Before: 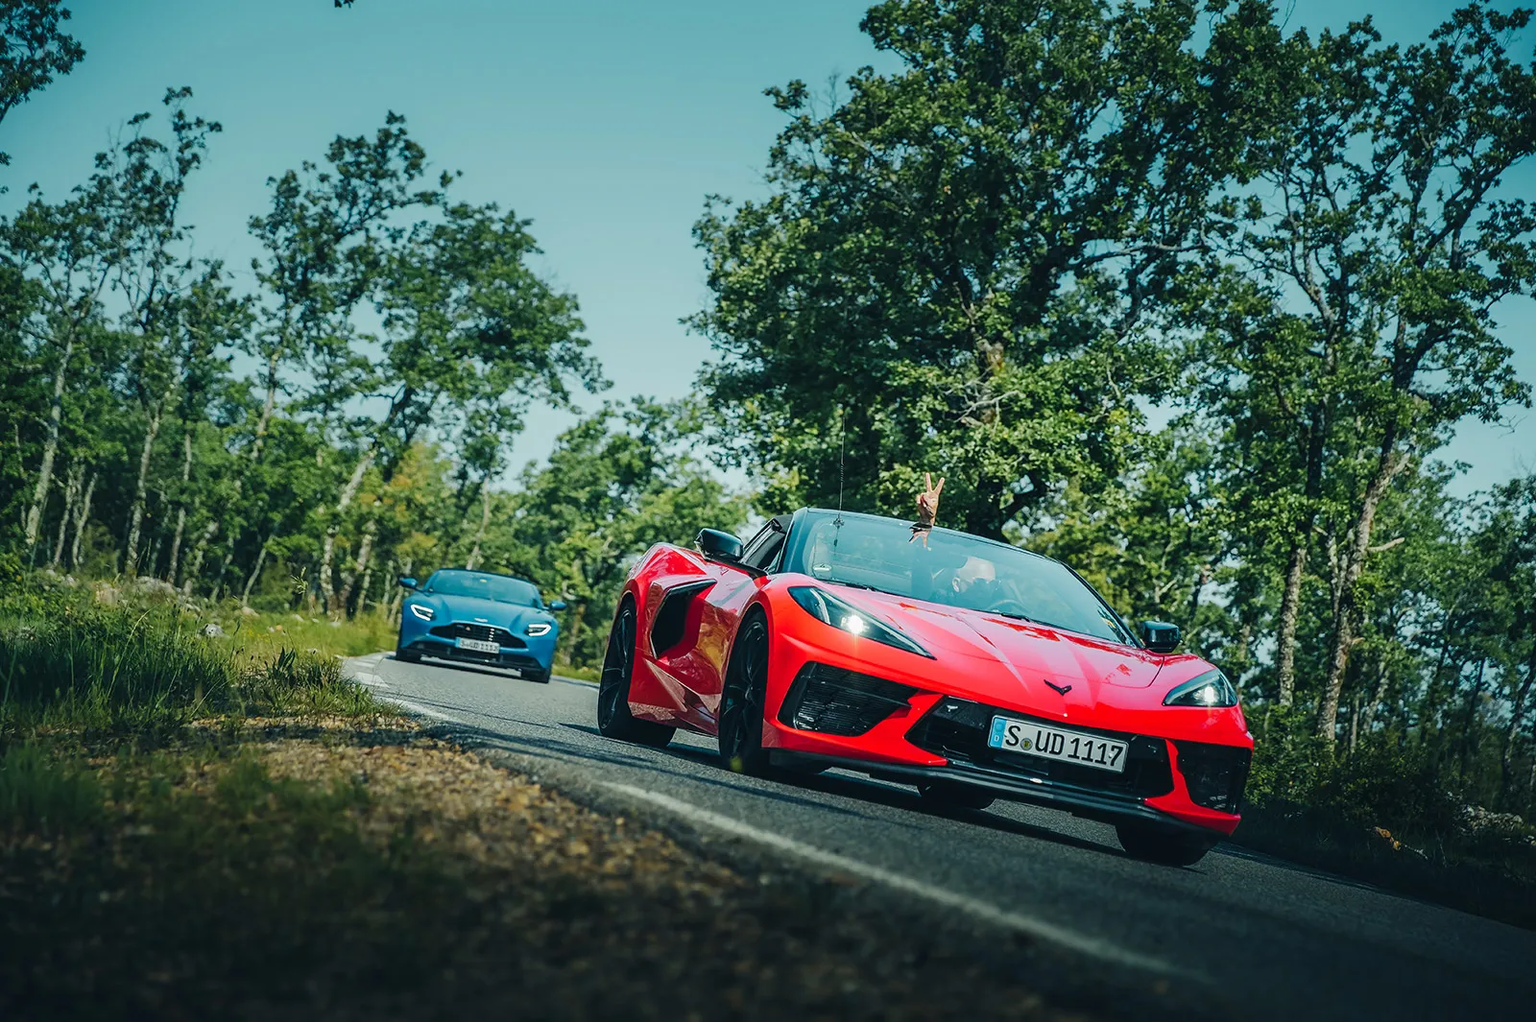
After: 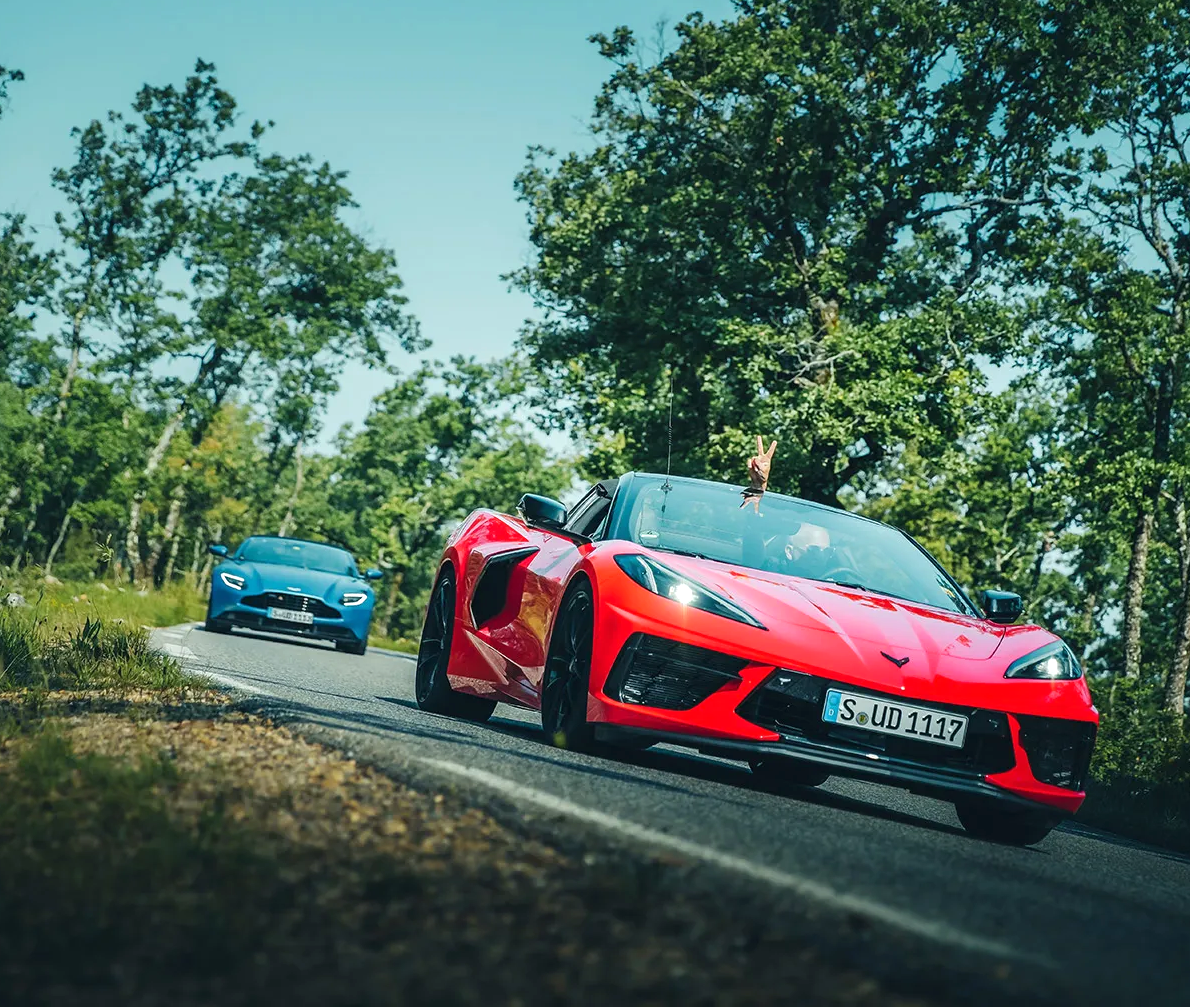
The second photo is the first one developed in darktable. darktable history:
exposure: black level correction 0, exposure 0.3 EV, compensate exposure bias true, compensate highlight preservation false
crop and rotate: left 12.99%, top 5.372%, right 12.601%
